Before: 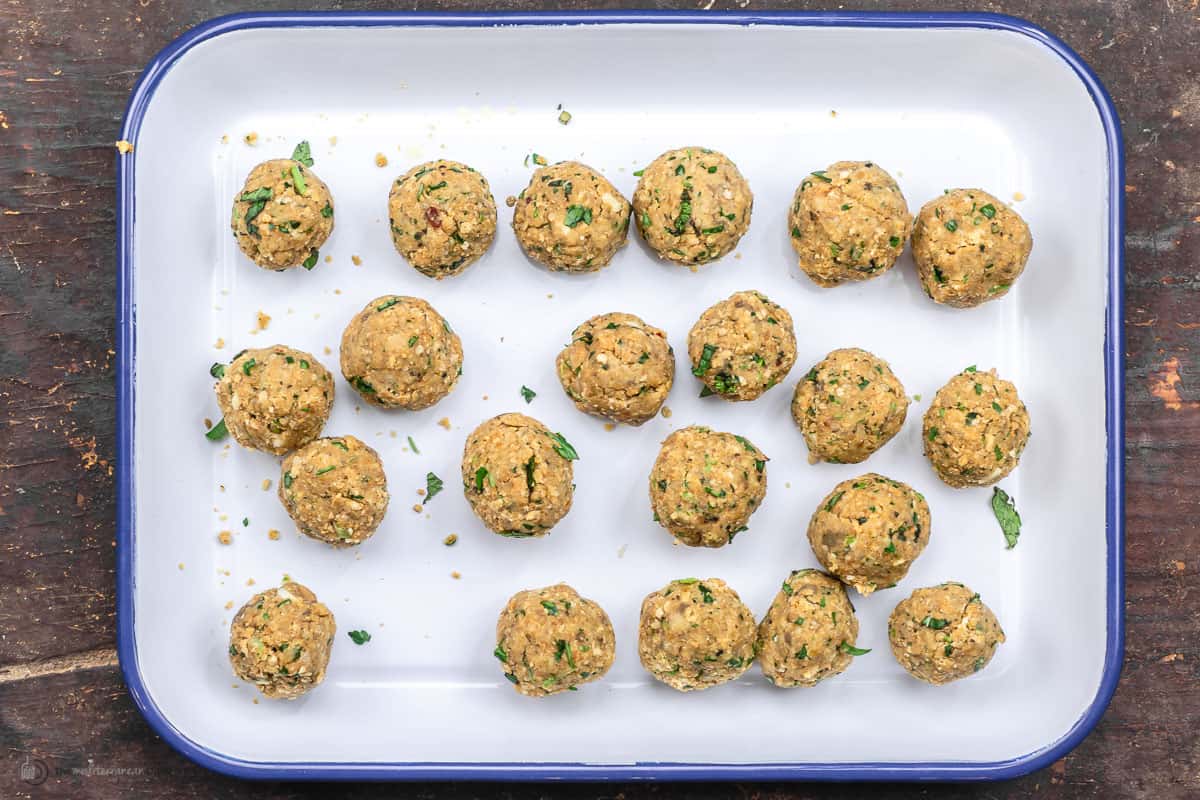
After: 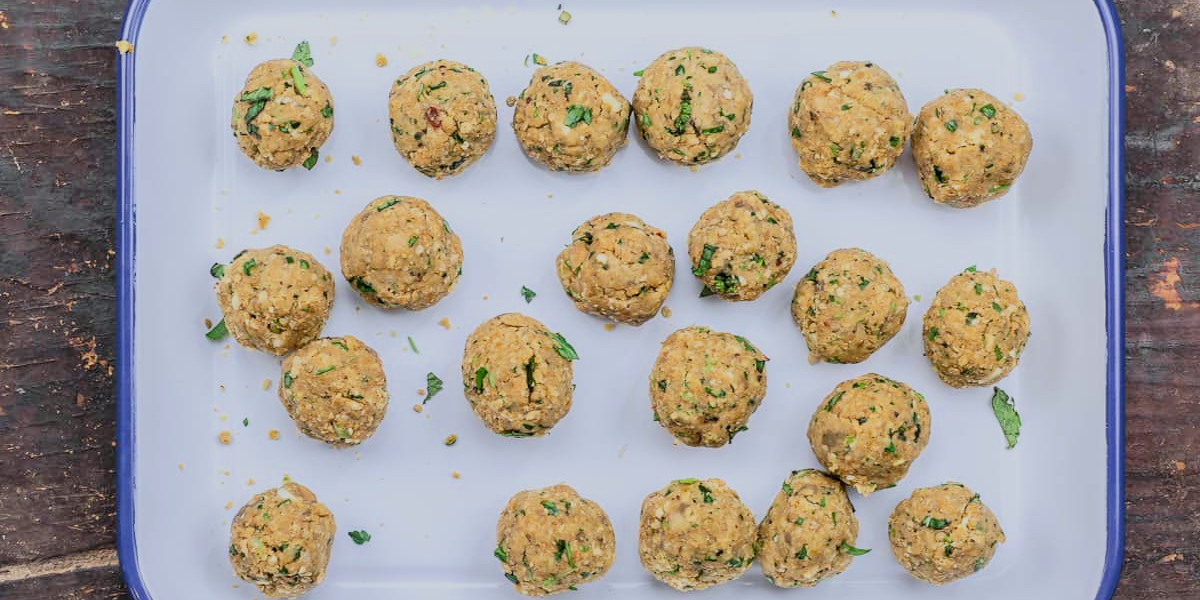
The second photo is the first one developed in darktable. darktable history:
crop and rotate: top 12.5%, bottom 12.5%
white balance: red 0.974, blue 1.044
filmic rgb: black relative exposure -8.42 EV, white relative exposure 4.68 EV, hardness 3.82, color science v6 (2022)
